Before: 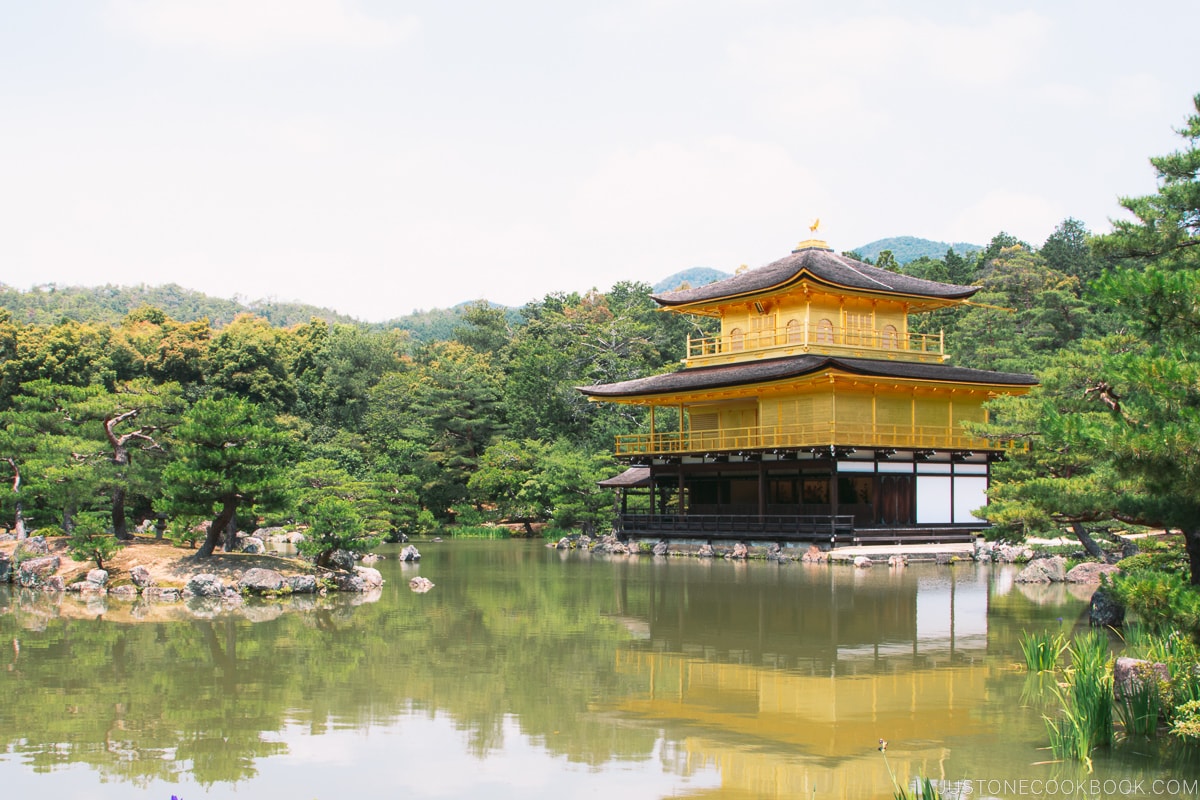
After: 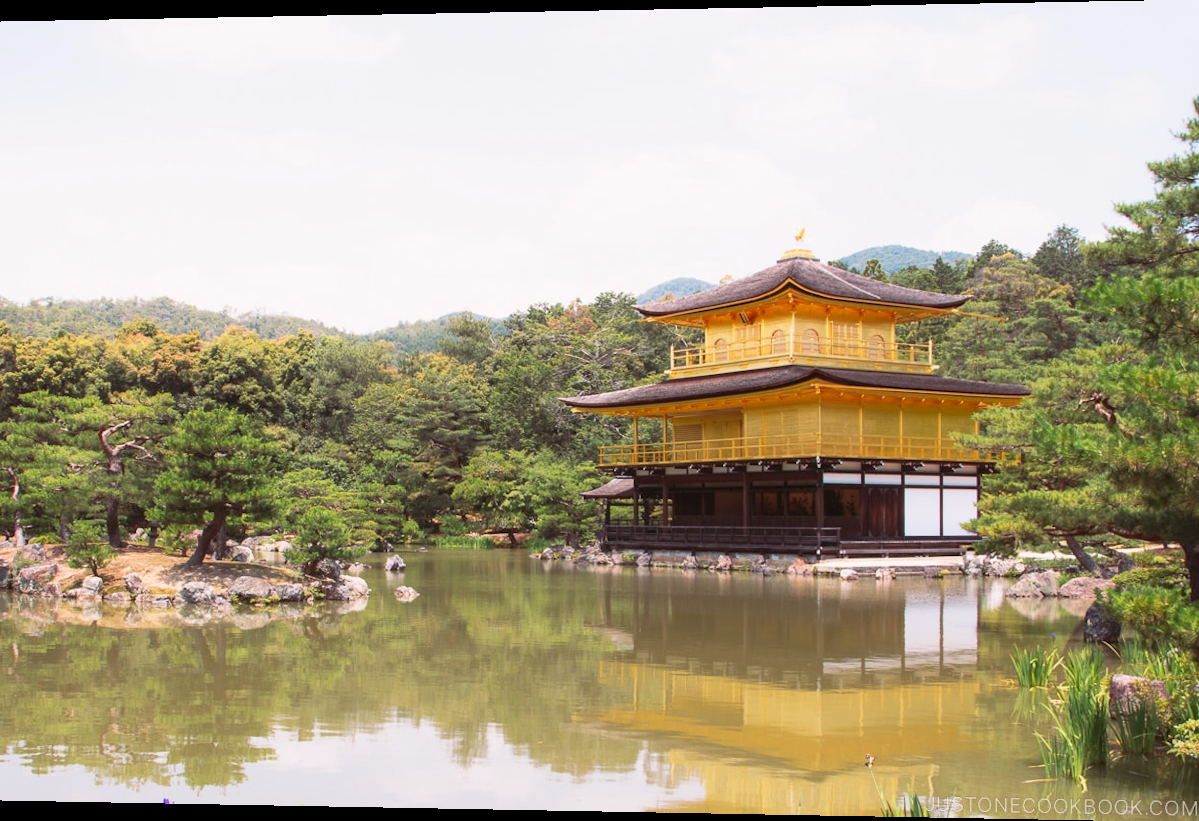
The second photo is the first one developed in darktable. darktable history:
rgb levels: mode RGB, independent channels, levels [[0, 0.474, 1], [0, 0.5, 1], [0, 0.5, 1]]
rotate and perspective: lens shift (horizontal) -0.055, automatic cropping off
